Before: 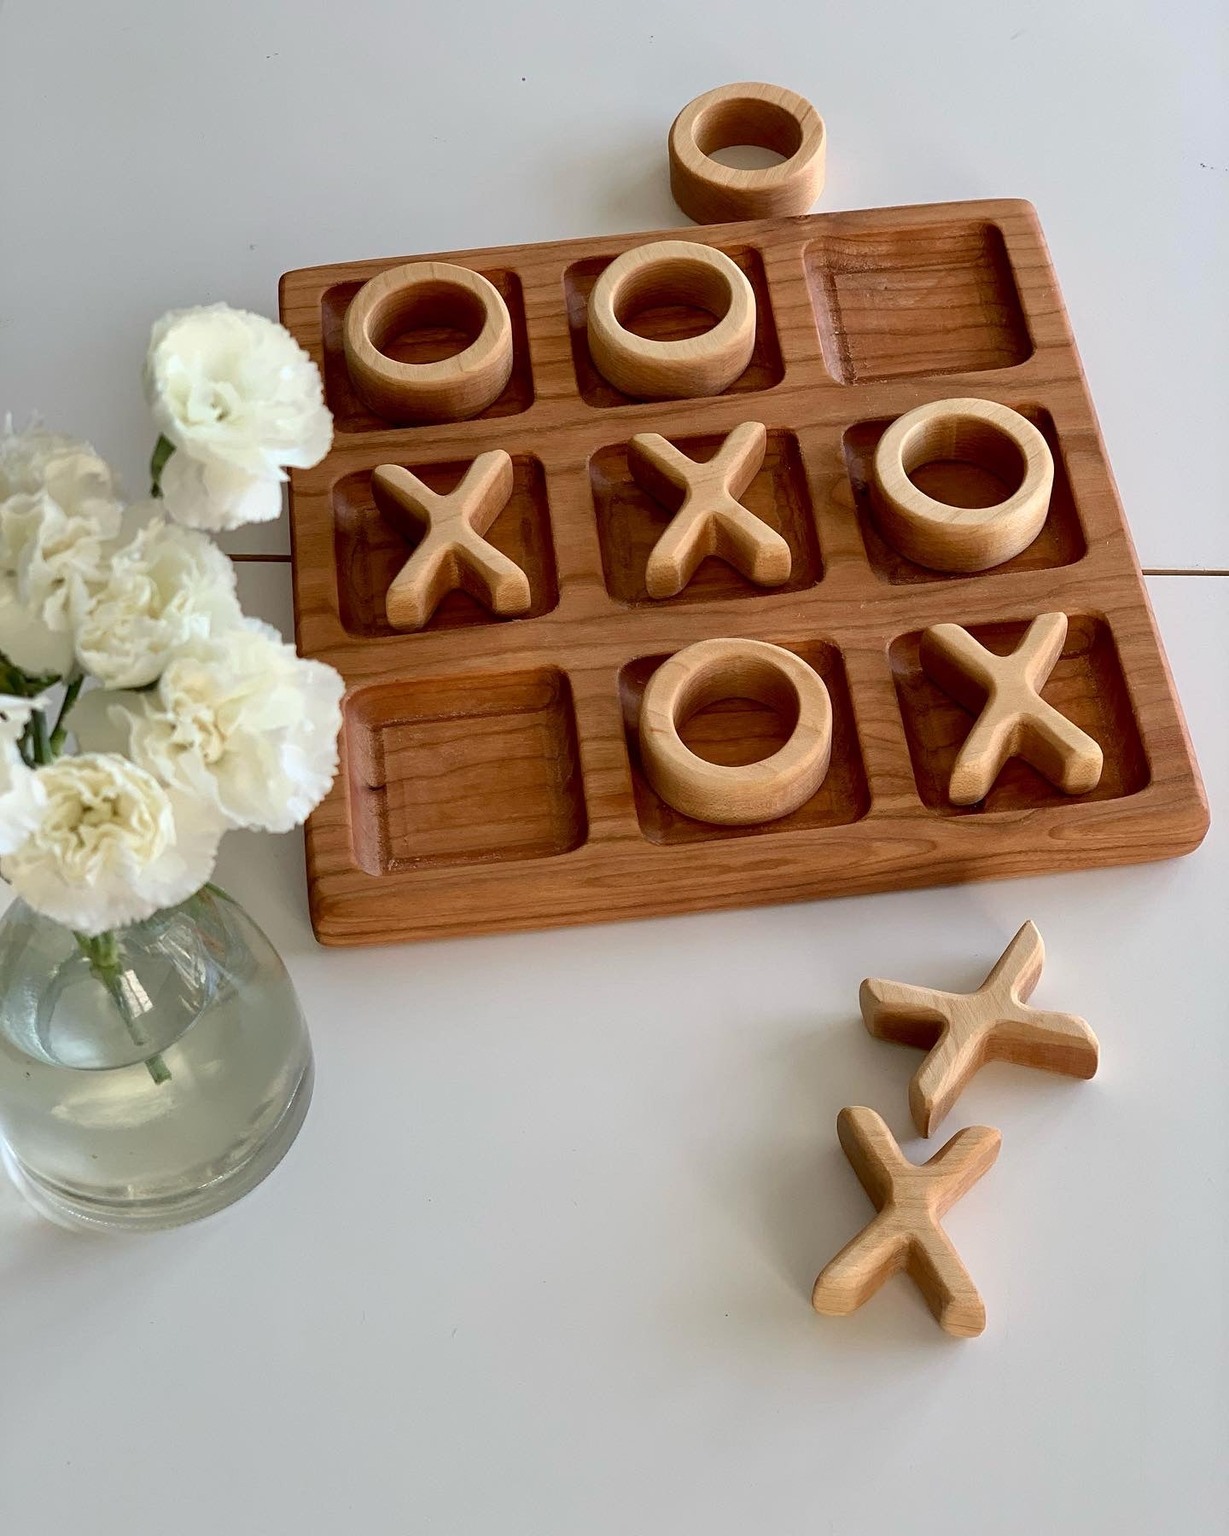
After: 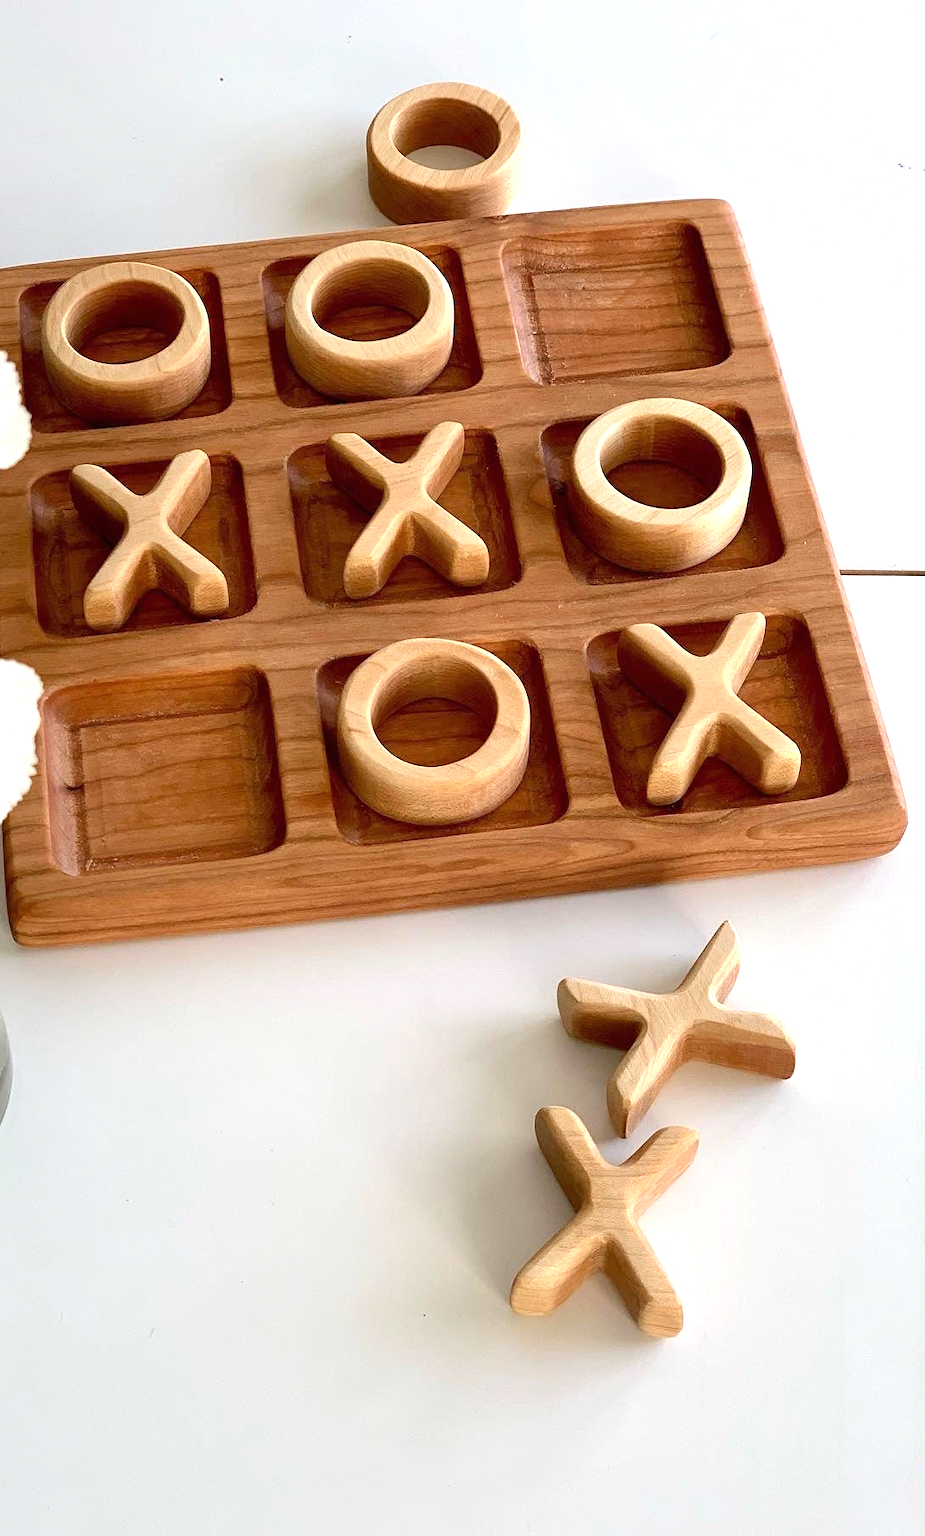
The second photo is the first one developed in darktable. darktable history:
crop and rotate: left 24.6%
exposure: black level correction 0, exposure 0.7 EV, compensate exposure bias true, compensate highlight preservation false
